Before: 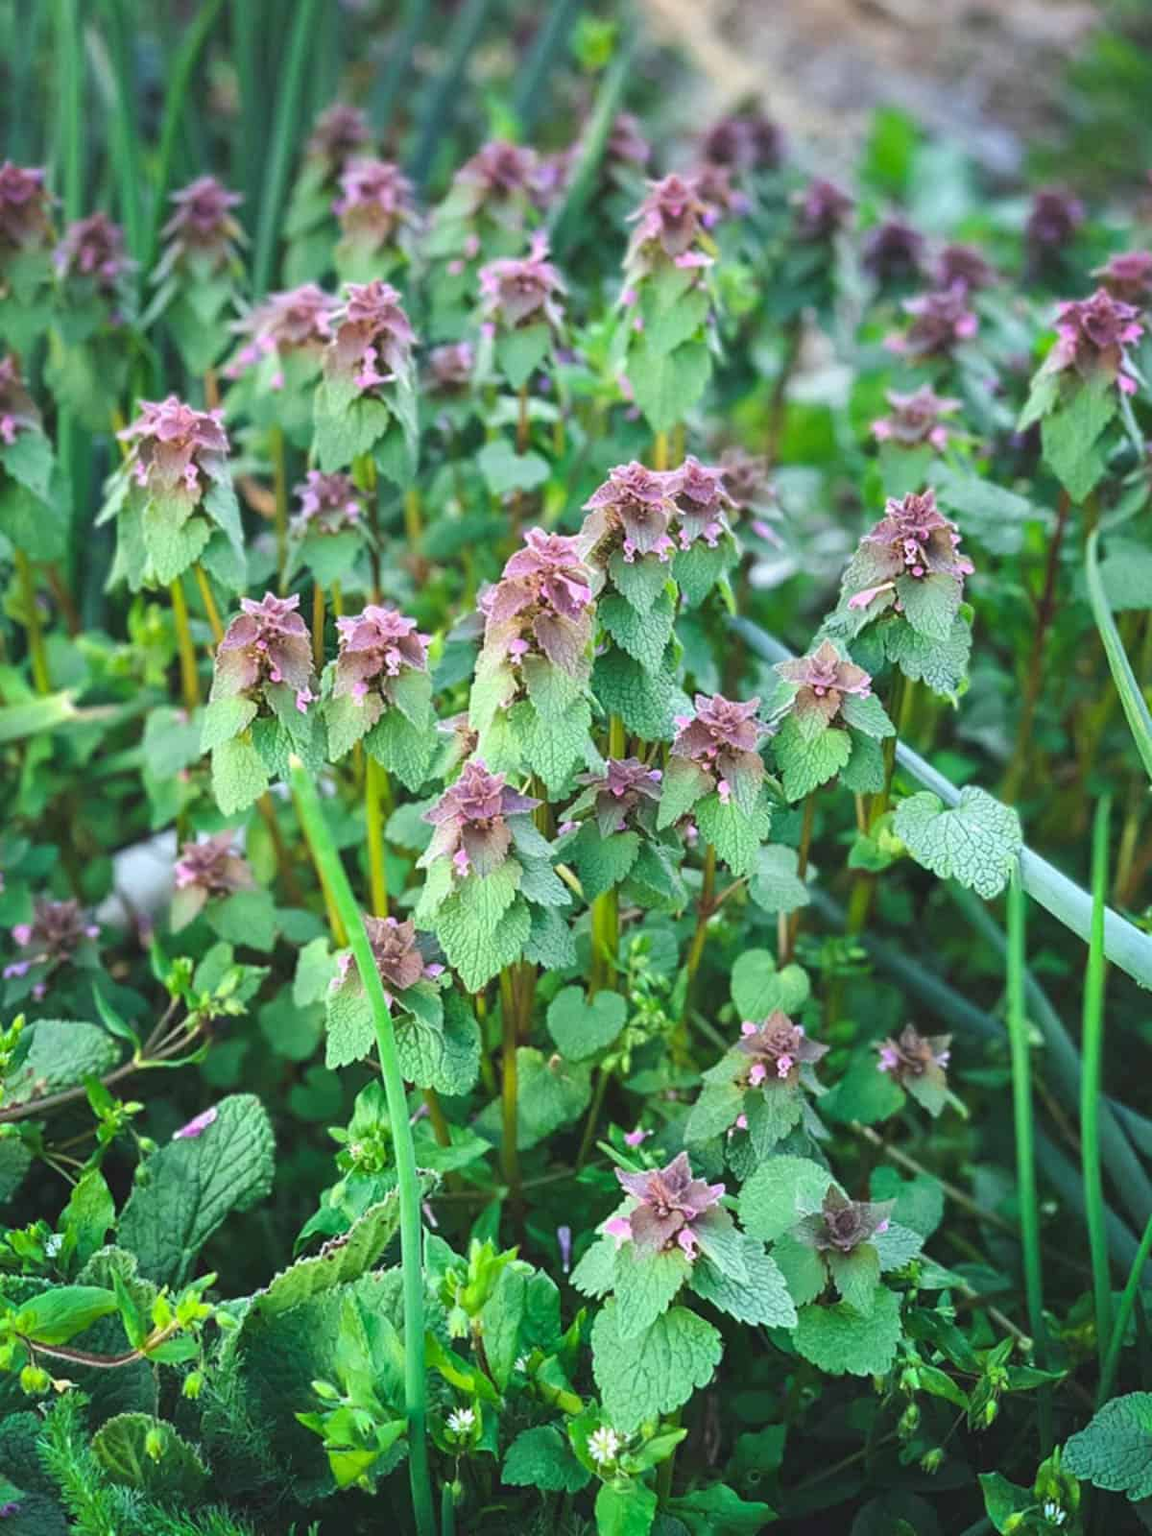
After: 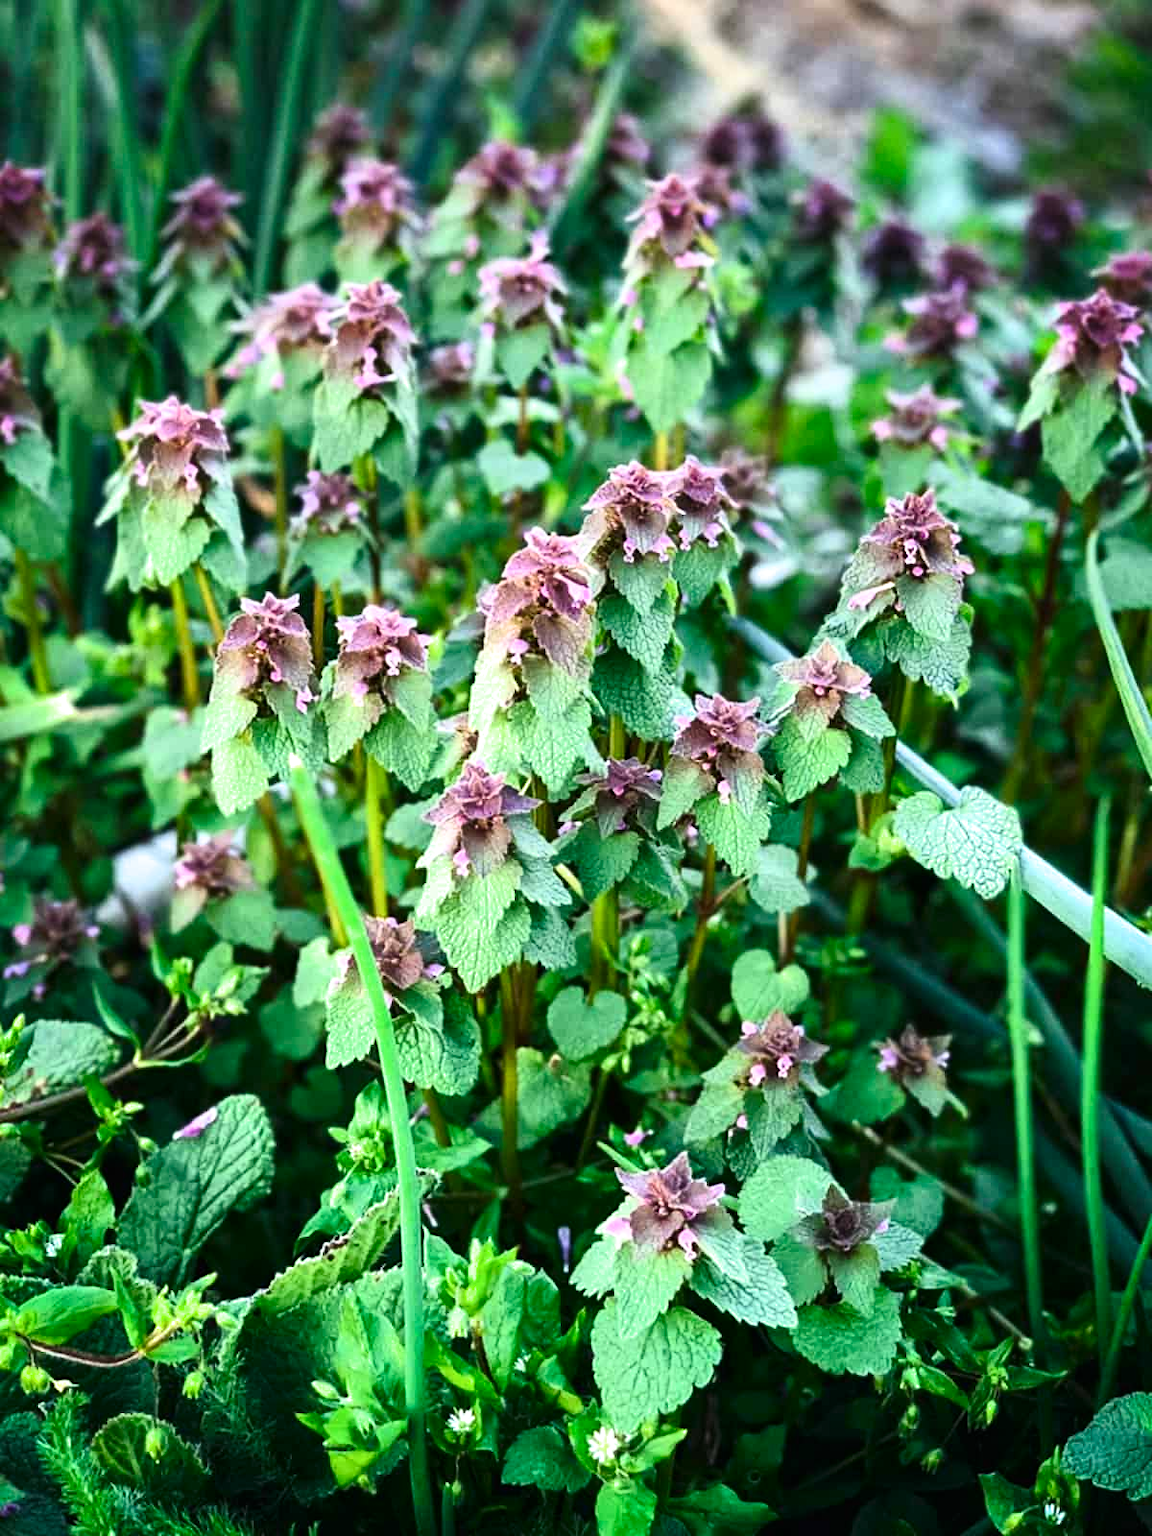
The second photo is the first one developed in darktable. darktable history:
contrast brightness saturation: contrast 0.117, brightness -0.124, saturation 0.204
filmic rgb: black relative exposure -7.98 EV, white relative exposure 2.19 EV, hardness 7.01
